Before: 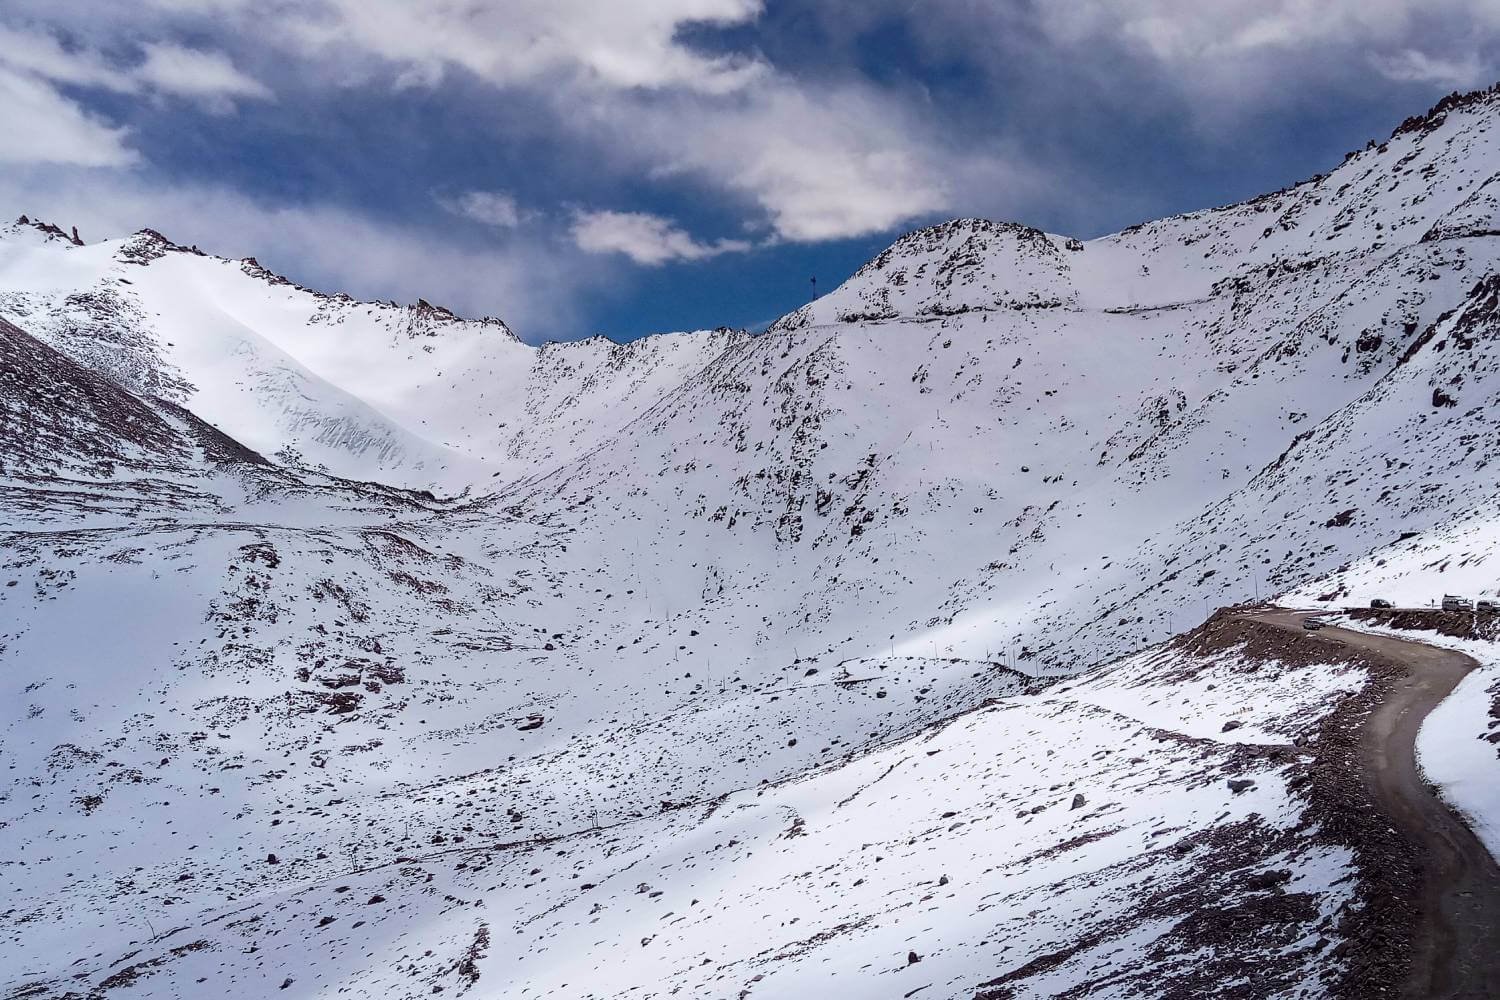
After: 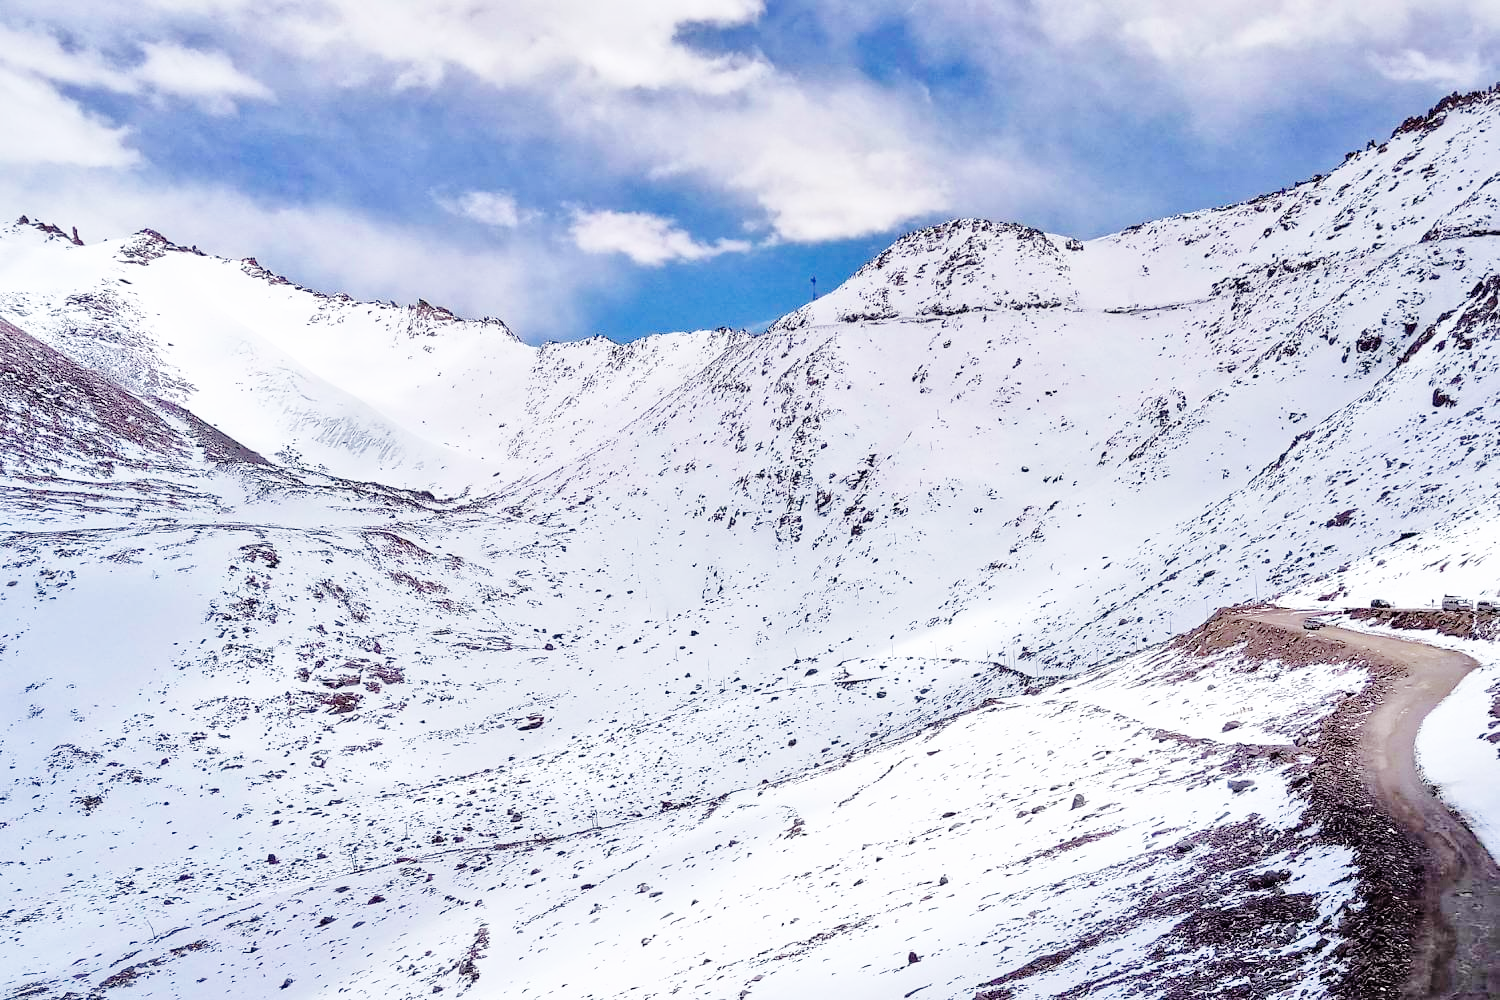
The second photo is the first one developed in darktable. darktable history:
tone equalizer: -7 EV 0.15 EV, -6 EV 0.6 EV, -5 EV 1.15 EV, -4 EV 1.33 EV, -3 EV 1.15 EV, -2 EV 0.6 EV, -1 EV 0.15 EV, mask exposure compensation -0.5 EV
base curve: curves: ch0 [(0, 0) (0.008, 0.007) (0.022, 0.029) (0.048, 0.089) (0.092, 0.197) (0.191, 0.399) (0.275, 0.534) (0.357, 0.65) (0.477, 0.78) (0.542, 0.833) (0.799, 0.973) (1, 1)], preserve colors none
